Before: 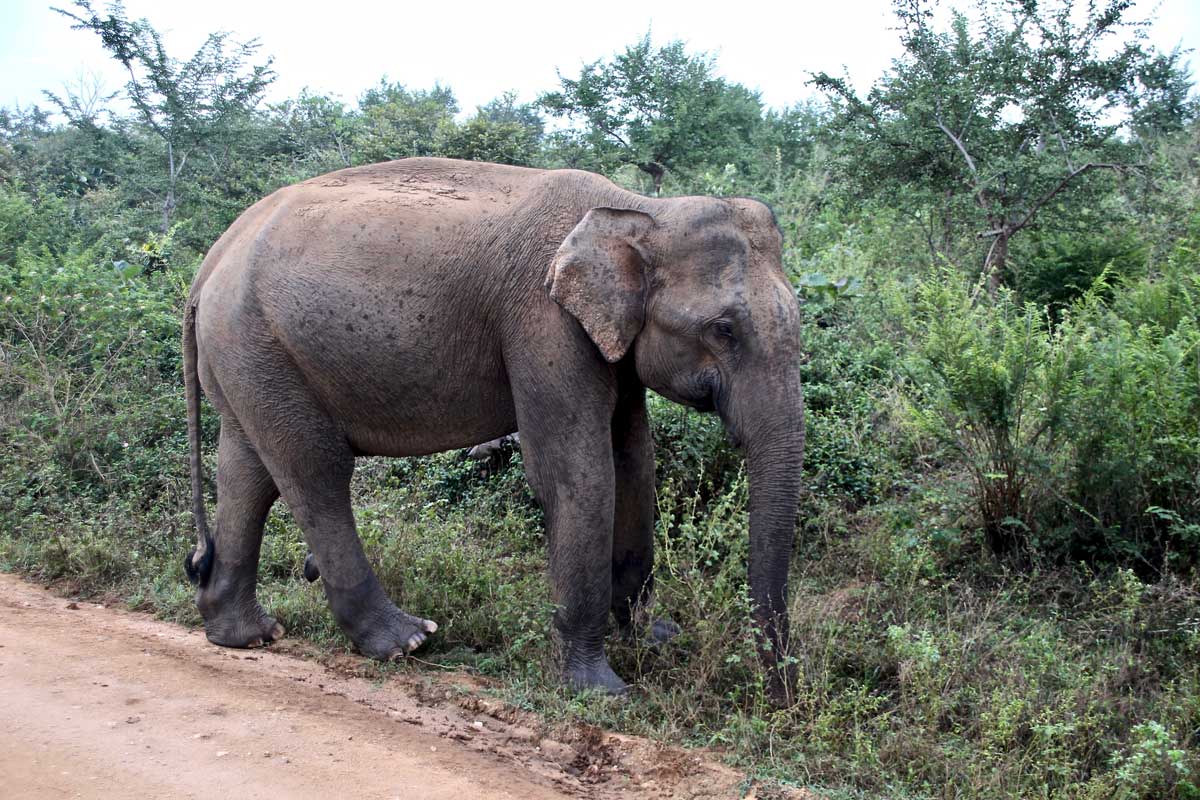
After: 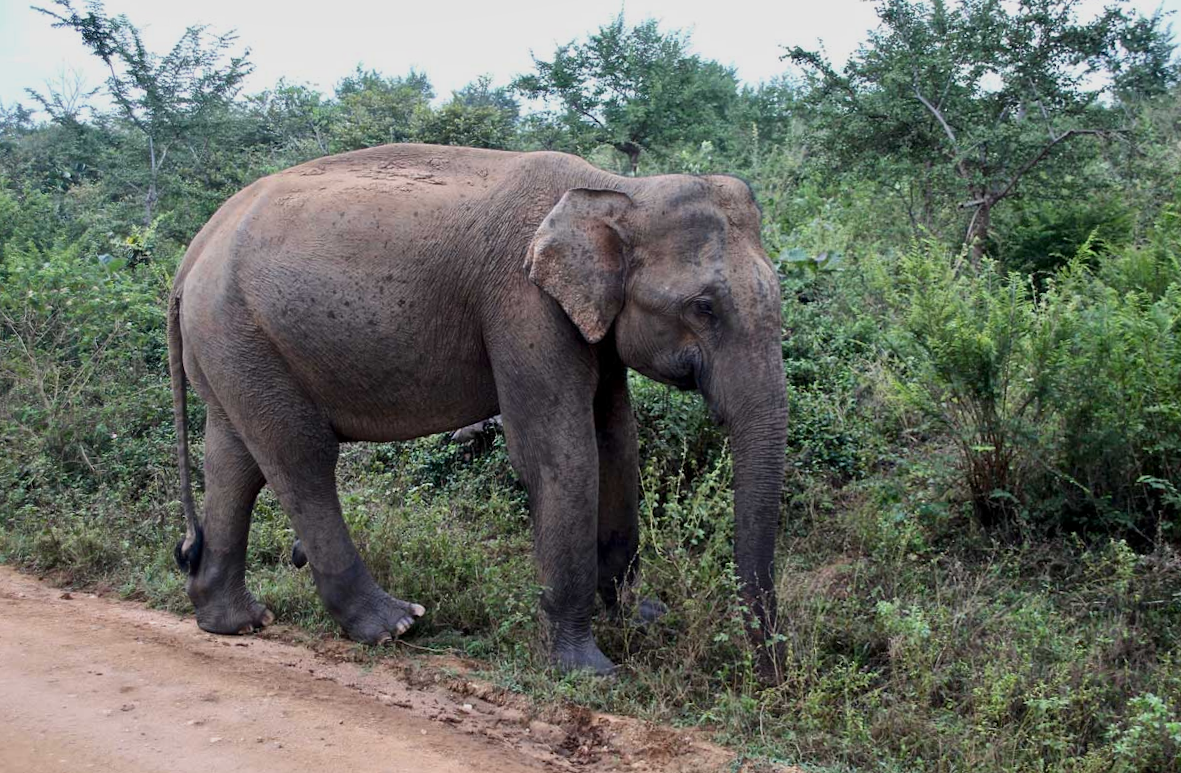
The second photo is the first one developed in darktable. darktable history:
shadows and highlights: radius 121.13, shadows 21.4, white point adjustment -9.72, highlights -14.39, soften with gaussian
rotate and perspective: rotation -1.32°, lens shift (horizontal) -0.031, crop left 0.015, crop right 0.985, crop top 0.047, crop bottom 0.982
